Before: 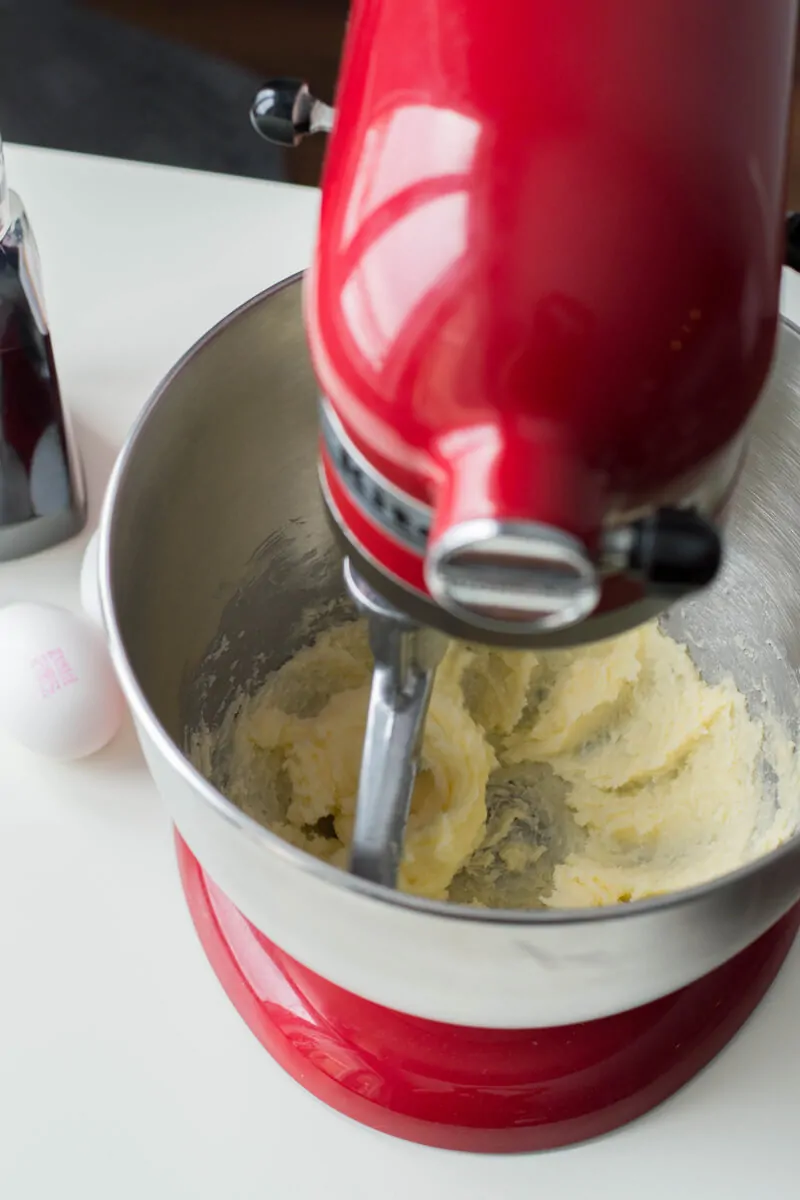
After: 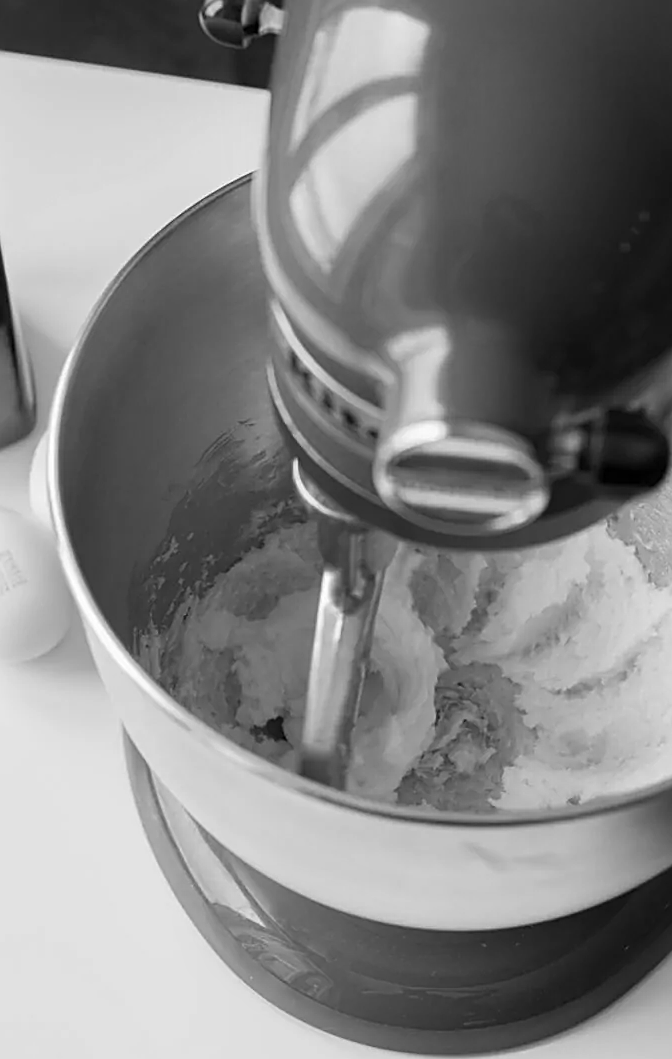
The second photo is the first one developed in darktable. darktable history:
monochrome: a 16.06, b 15.48, size 1
crop: left 6.446%, top 8.188%, right 9.538%, bottom 3.548%
sharpen: on, module defaults
